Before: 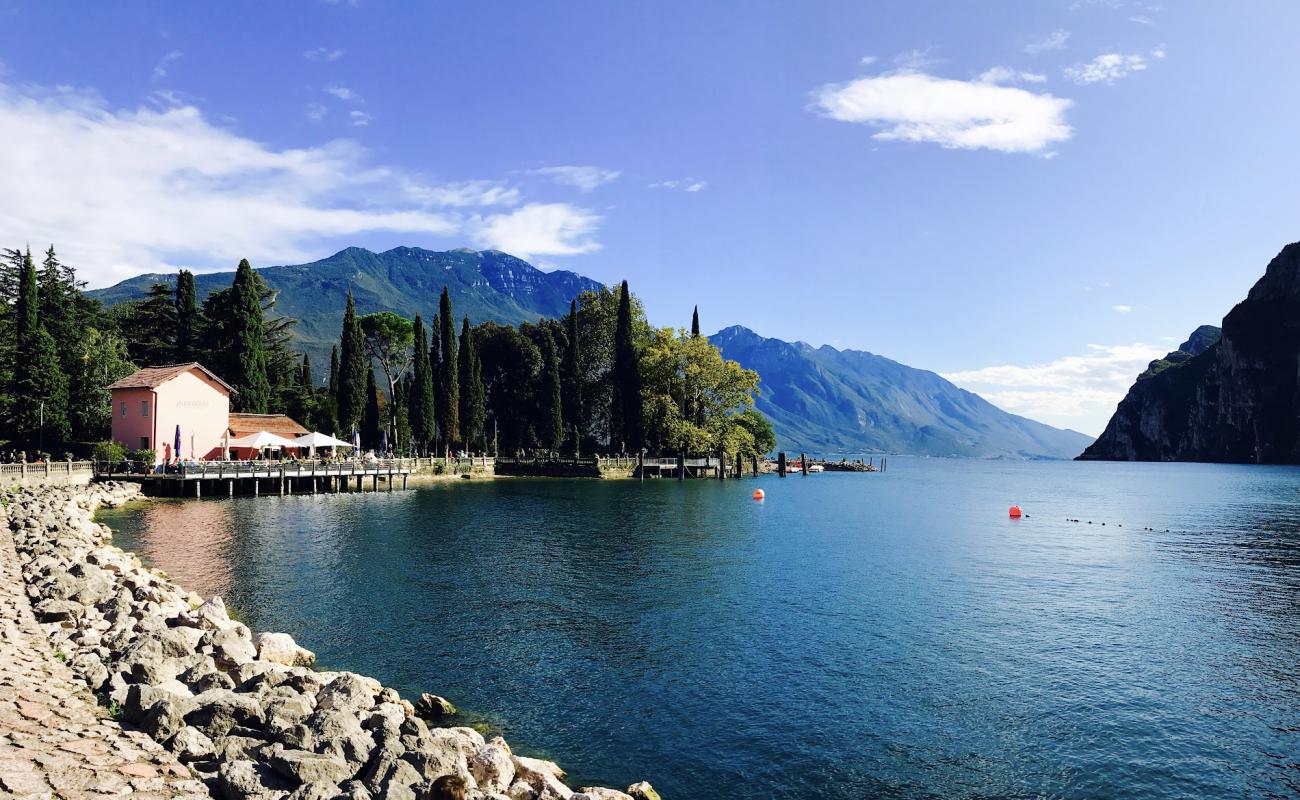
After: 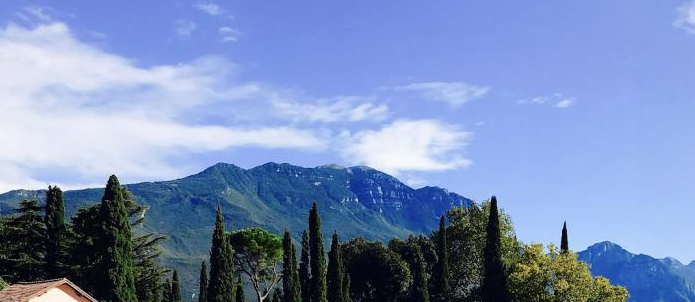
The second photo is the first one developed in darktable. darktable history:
crop: left 10.117%, top 10.548%, right 36.402%, bottom 51.654%
